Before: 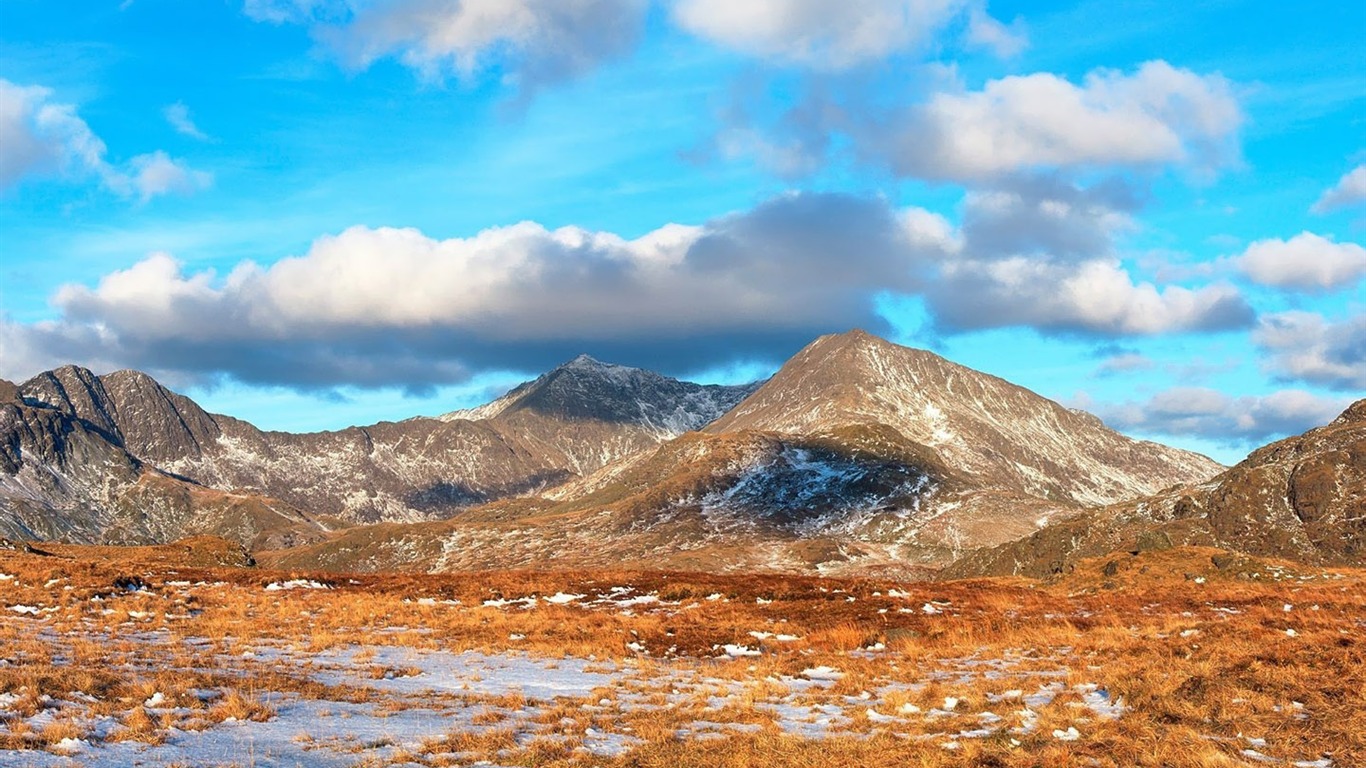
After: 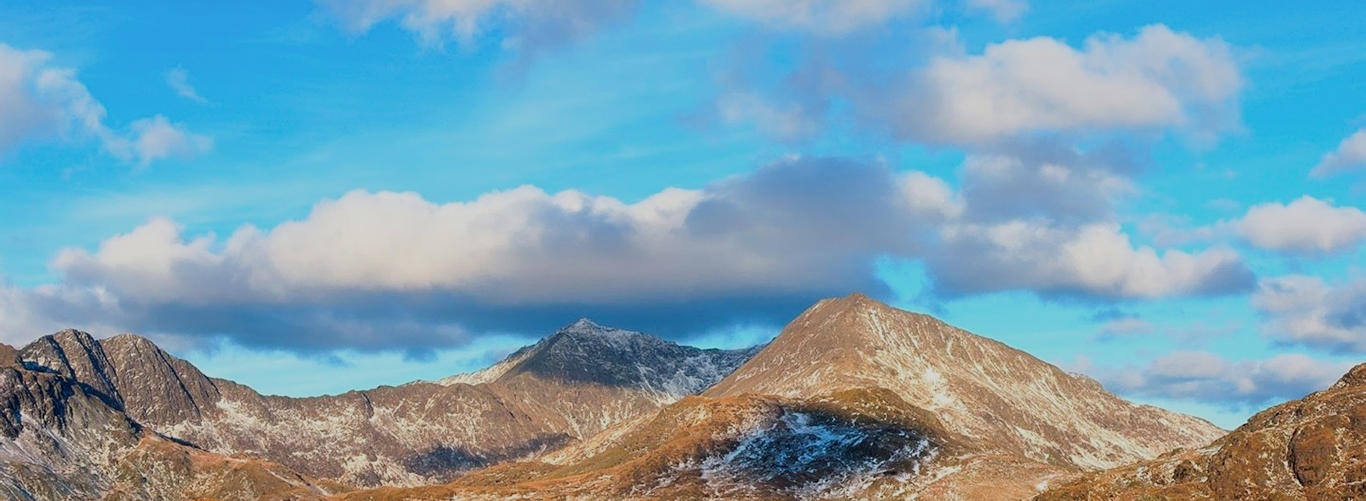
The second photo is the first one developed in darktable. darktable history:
filmic rgb: black relative exposure -16 EV, white relative exposure 4.96 EV, threshold 5.97 EV, hardness 6.21, enable highlight reconstruction true
contrast brightness saturation: saturation 0.124
crop and rotate: top 4.773%, bottom 29.956%
